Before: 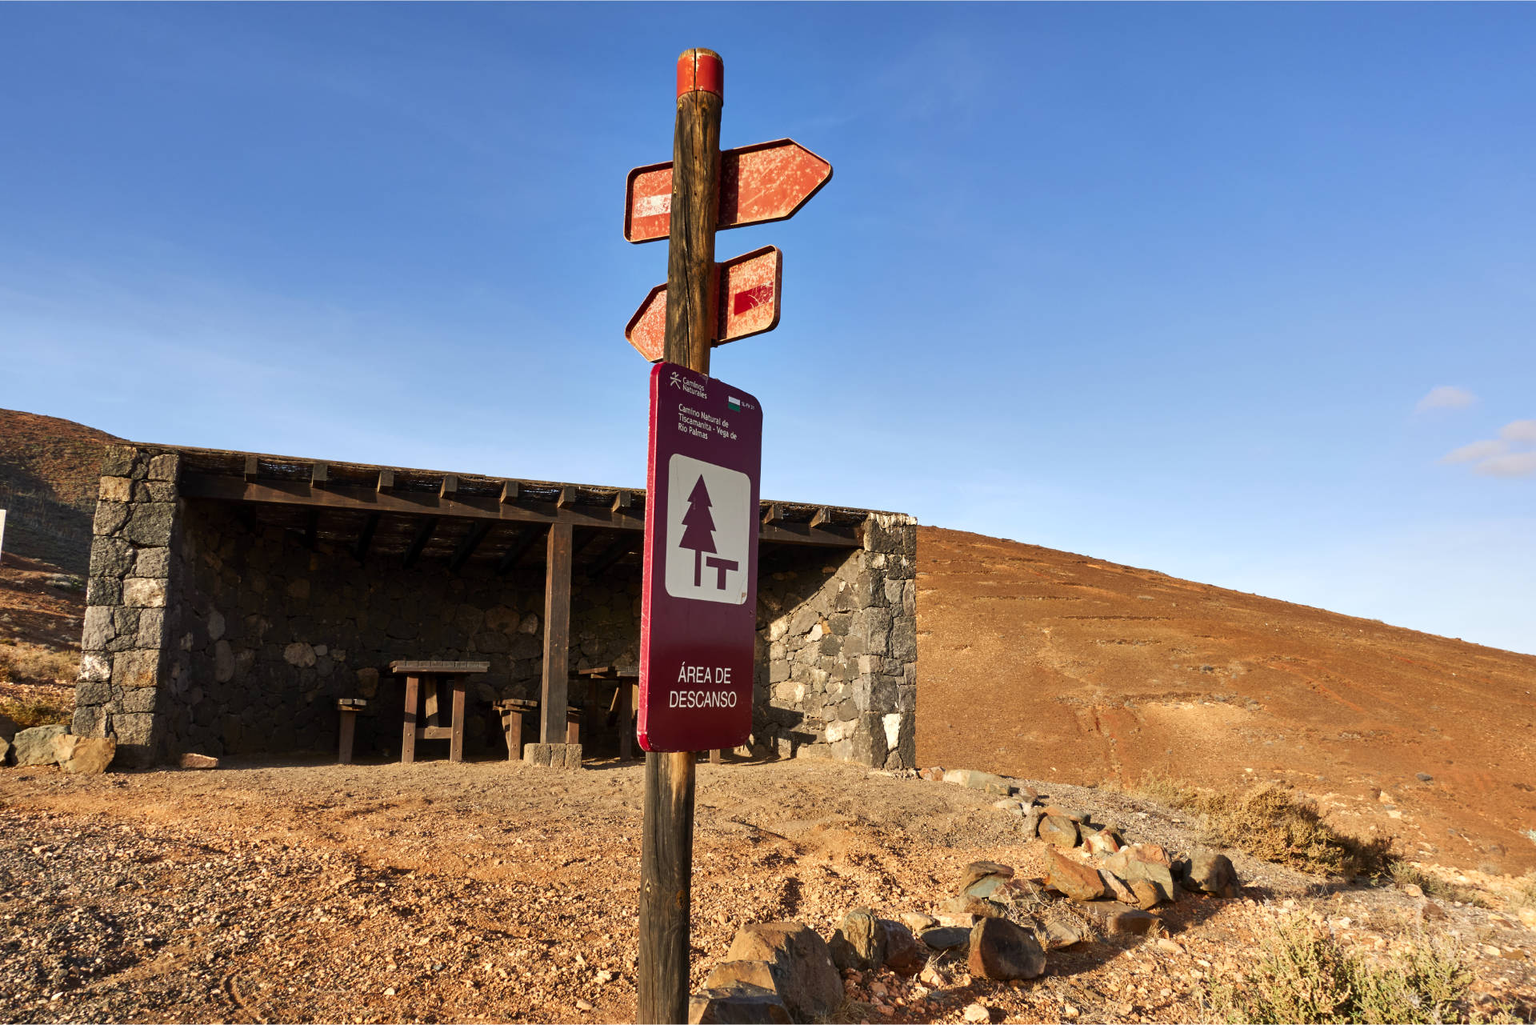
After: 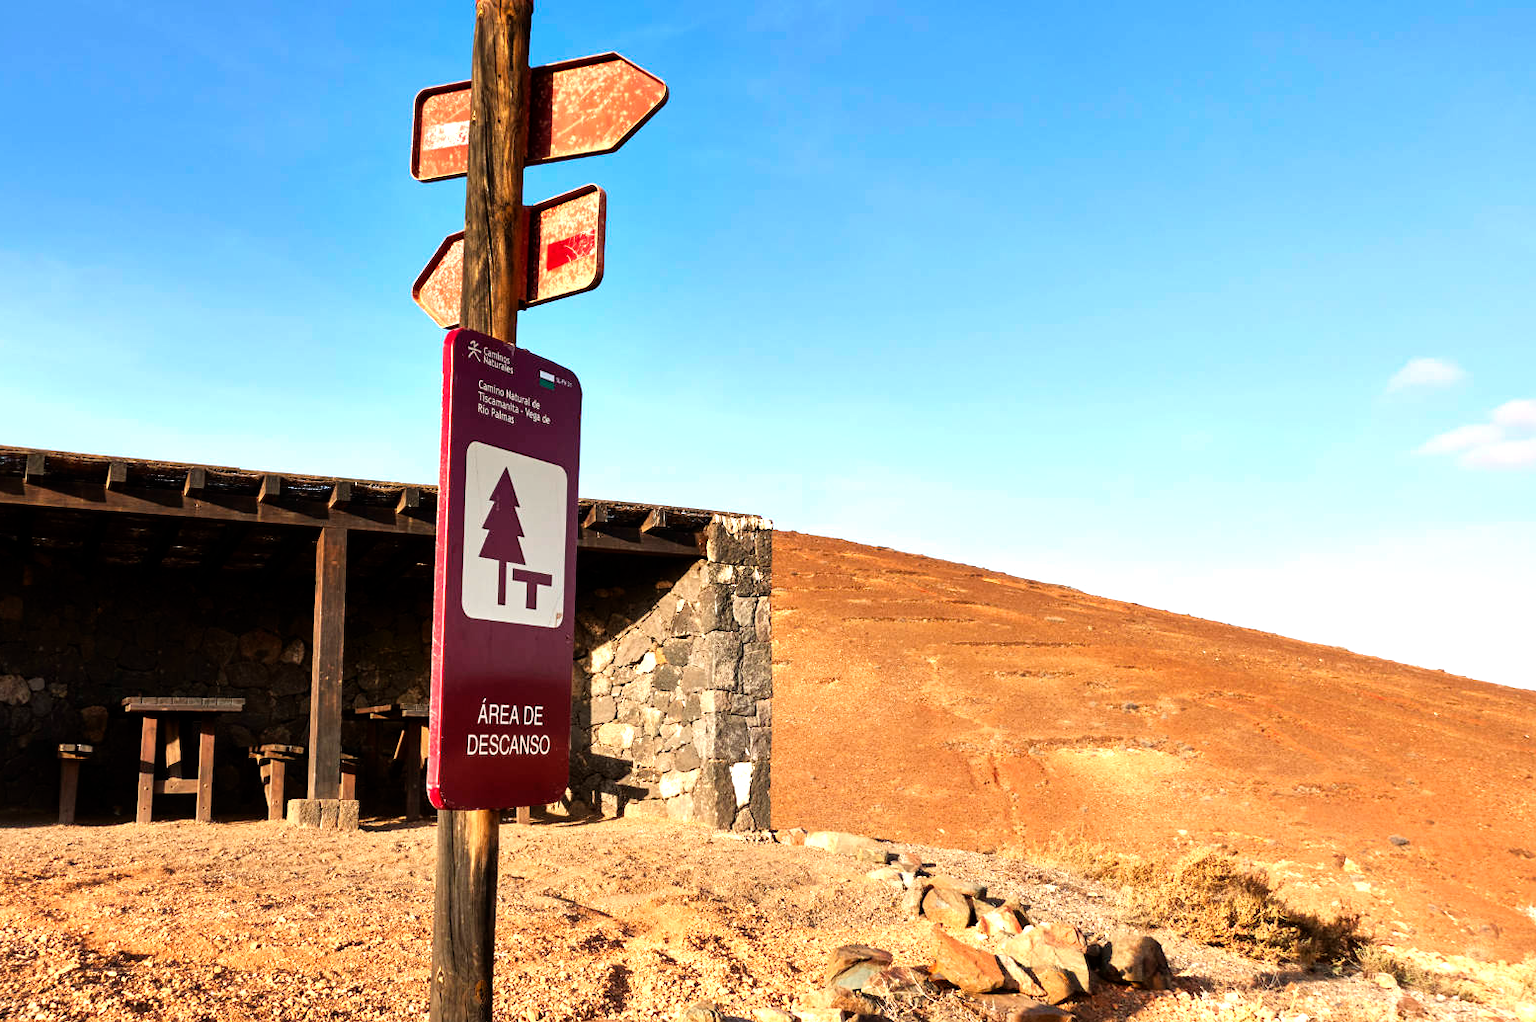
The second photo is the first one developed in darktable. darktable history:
tone equalizer: -8 EV -0.76 EV, -7 EV -0.687 EV, -6 EV -0.617 EV, -5 EV -0.417 EV, -3 EV 0.395 EV, -2 EV 0.6 EV, -1 EV 0.677 EV, +0 EV 0.739 EV
crop: left 18.964%, top 9.419%, bottom 9.742%
